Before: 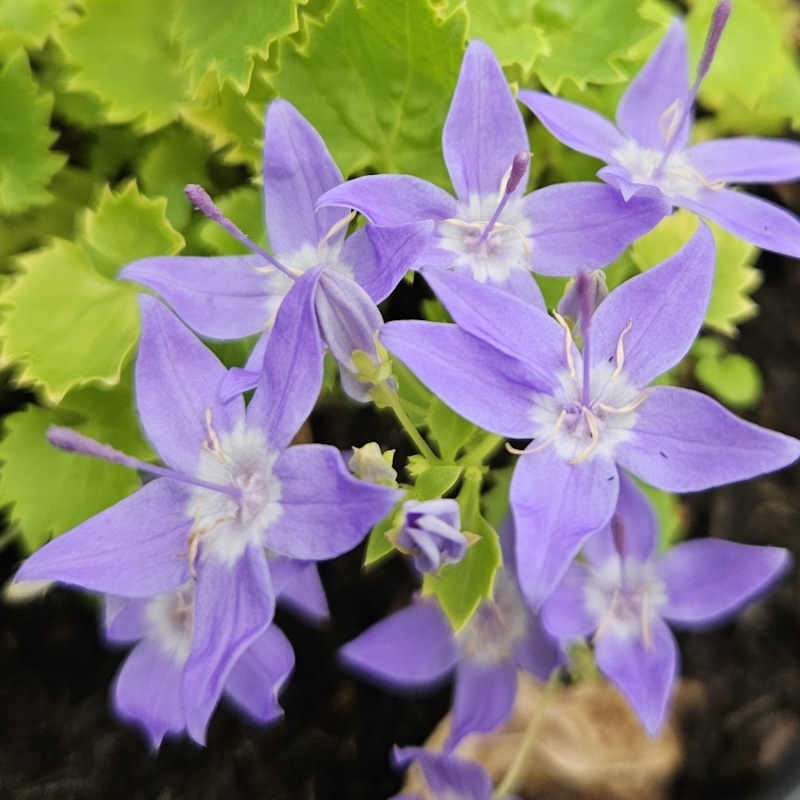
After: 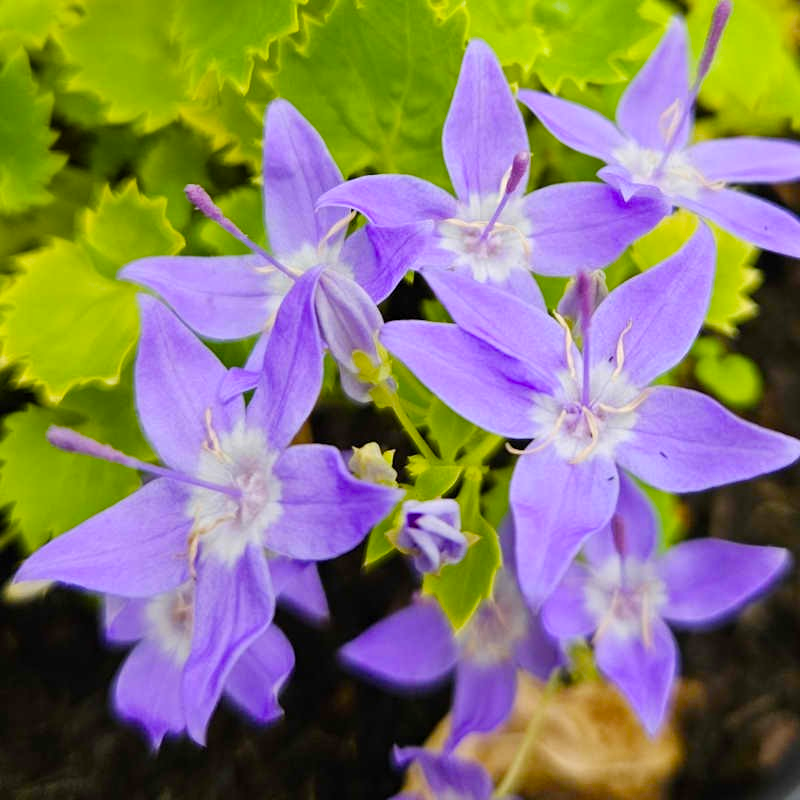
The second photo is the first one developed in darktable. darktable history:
color balance rgb: linear chroma grading › shadows -30.383%, linear chroma grading › global chroma 34.977%, perceptual saturation grading › global saturation 45.188%, perceptual saturation grading › highlights -50.239%, perceptual saturation grading › shadows 30.505%
